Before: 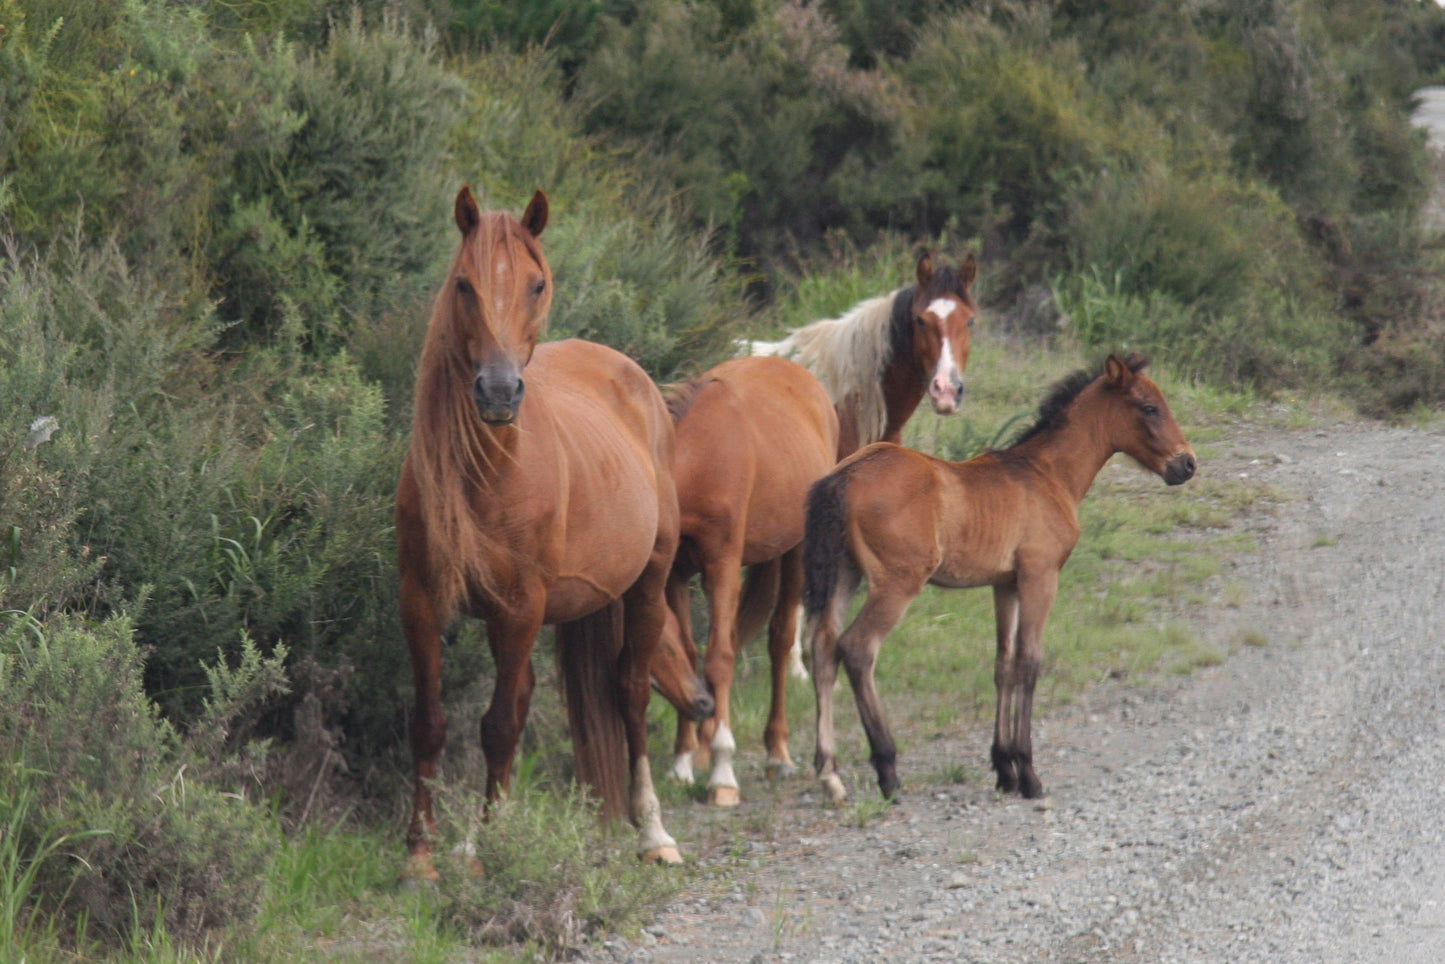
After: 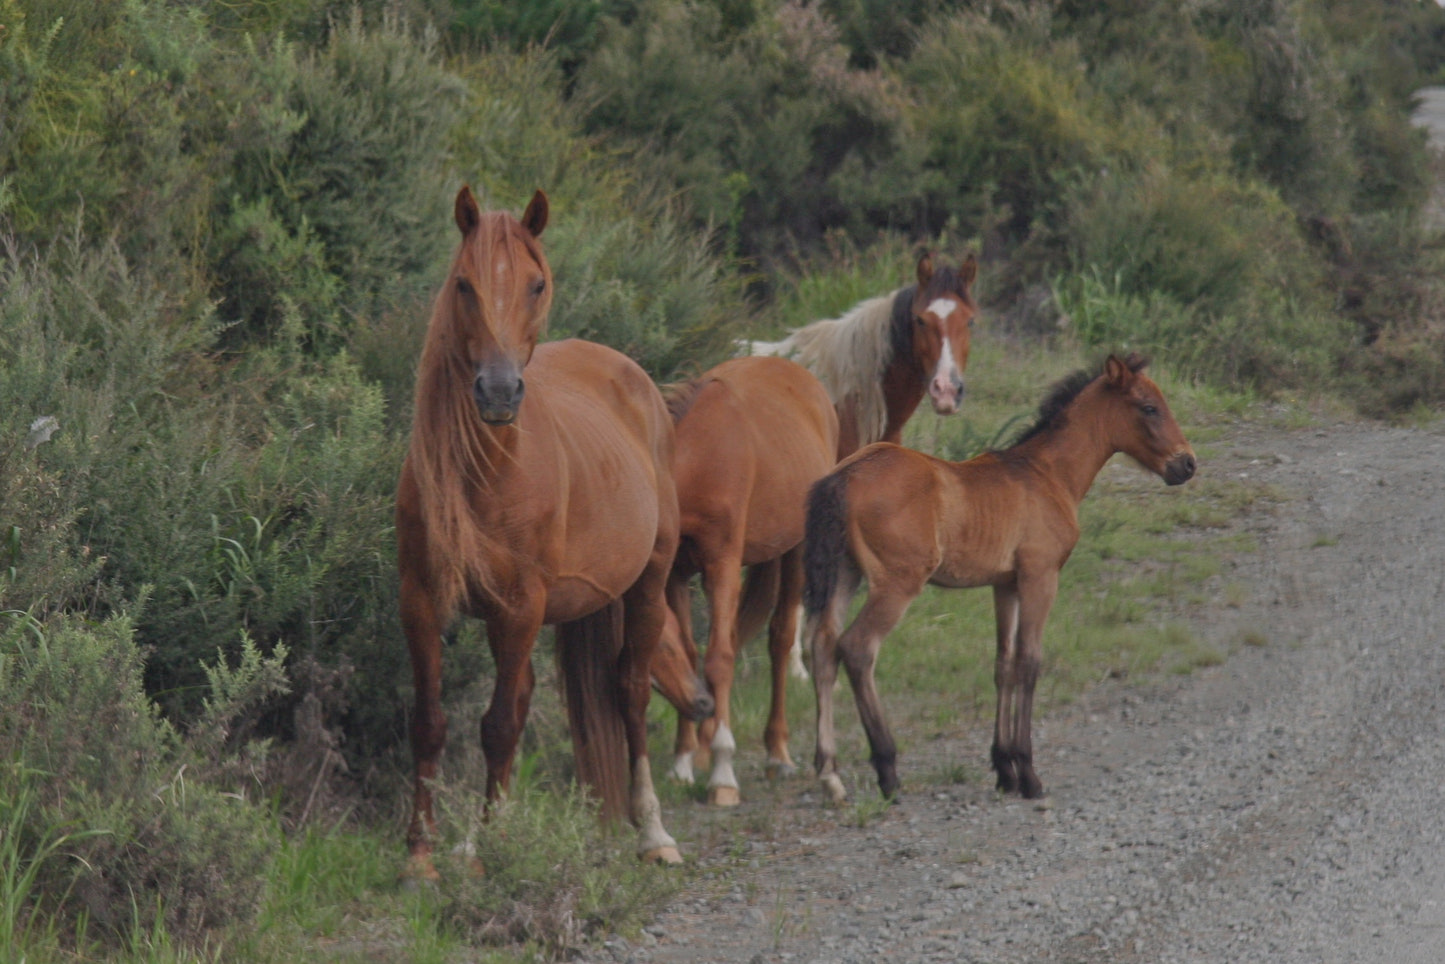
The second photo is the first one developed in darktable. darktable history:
tone equalizer: -8 EV -0.032 EV, -7 EV 0.033 EV, -6 EV -0.008 EV, -5 EV 0.005 EV, -4 EV -0.034 EV, -3 EV -0.232 EV, -2 EV -0.689 EV, -1 EV -0.975 EV, +0 EV -0.994 EV, mask exposure compensation -0.485 EV
